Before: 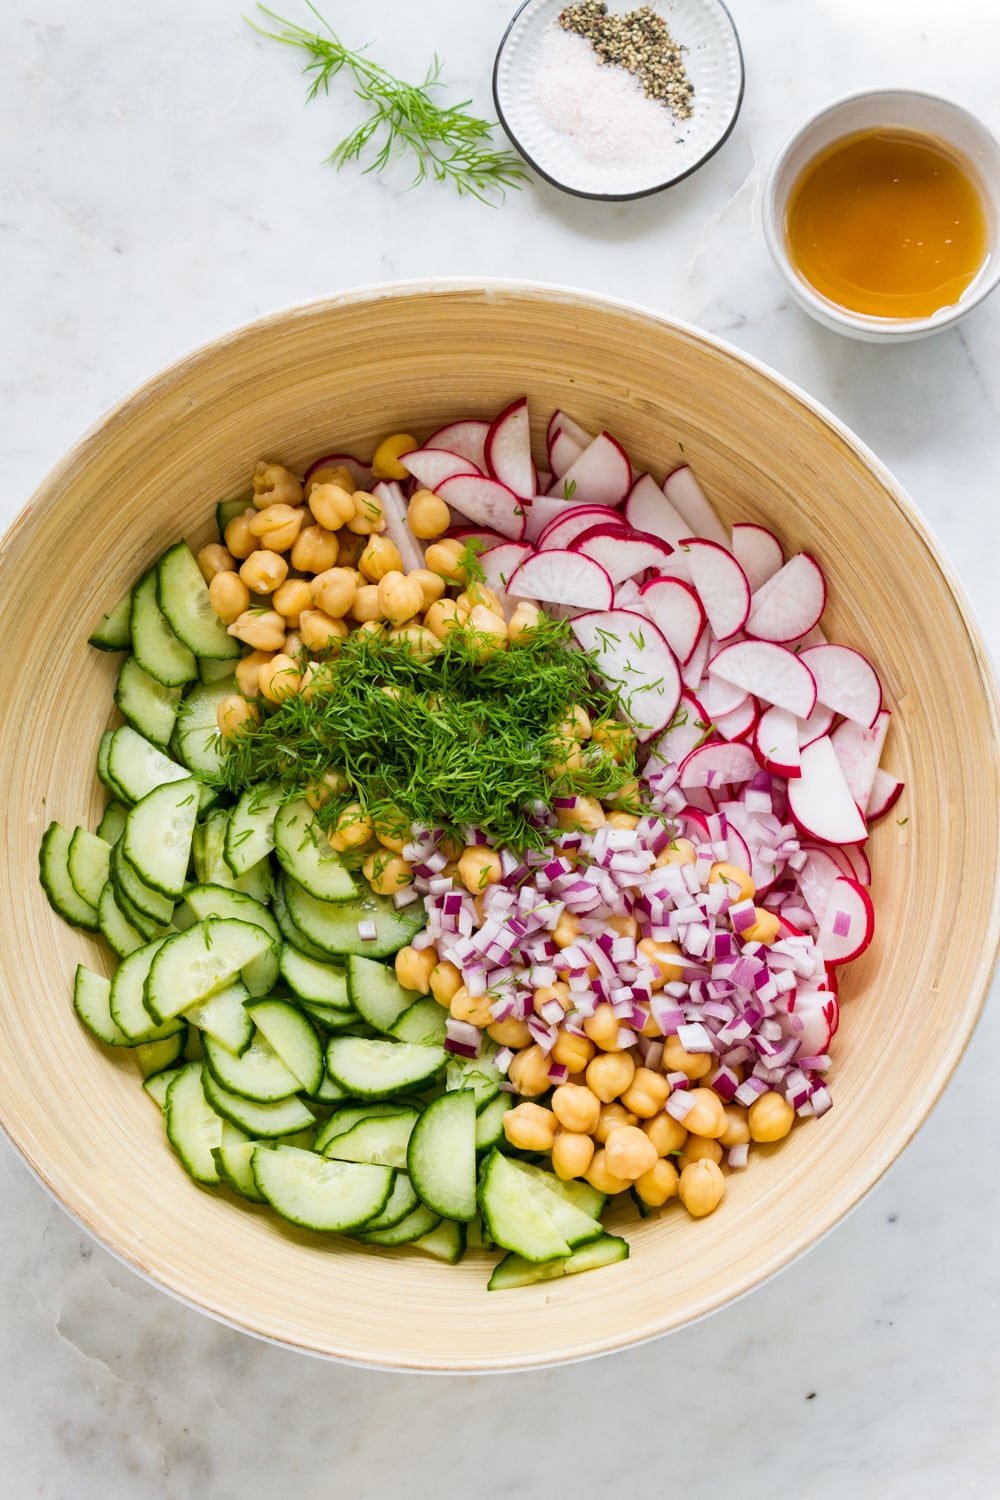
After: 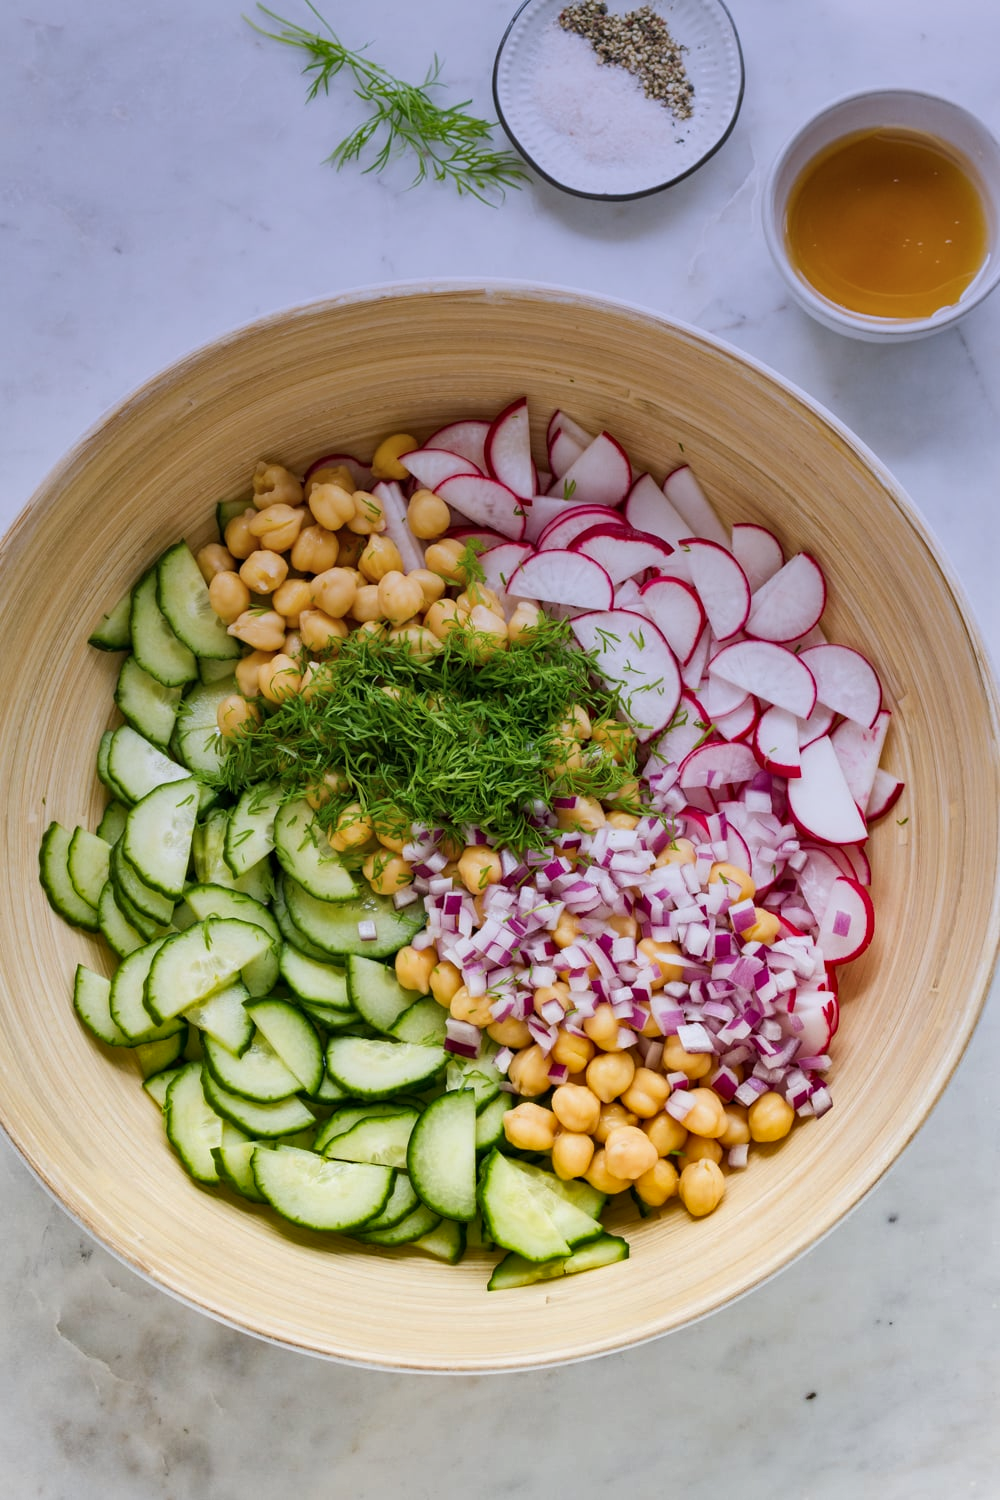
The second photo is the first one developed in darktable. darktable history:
graduated density: hue 238.83°, saturation 50%
shadows and highlights: soften with gaussian
